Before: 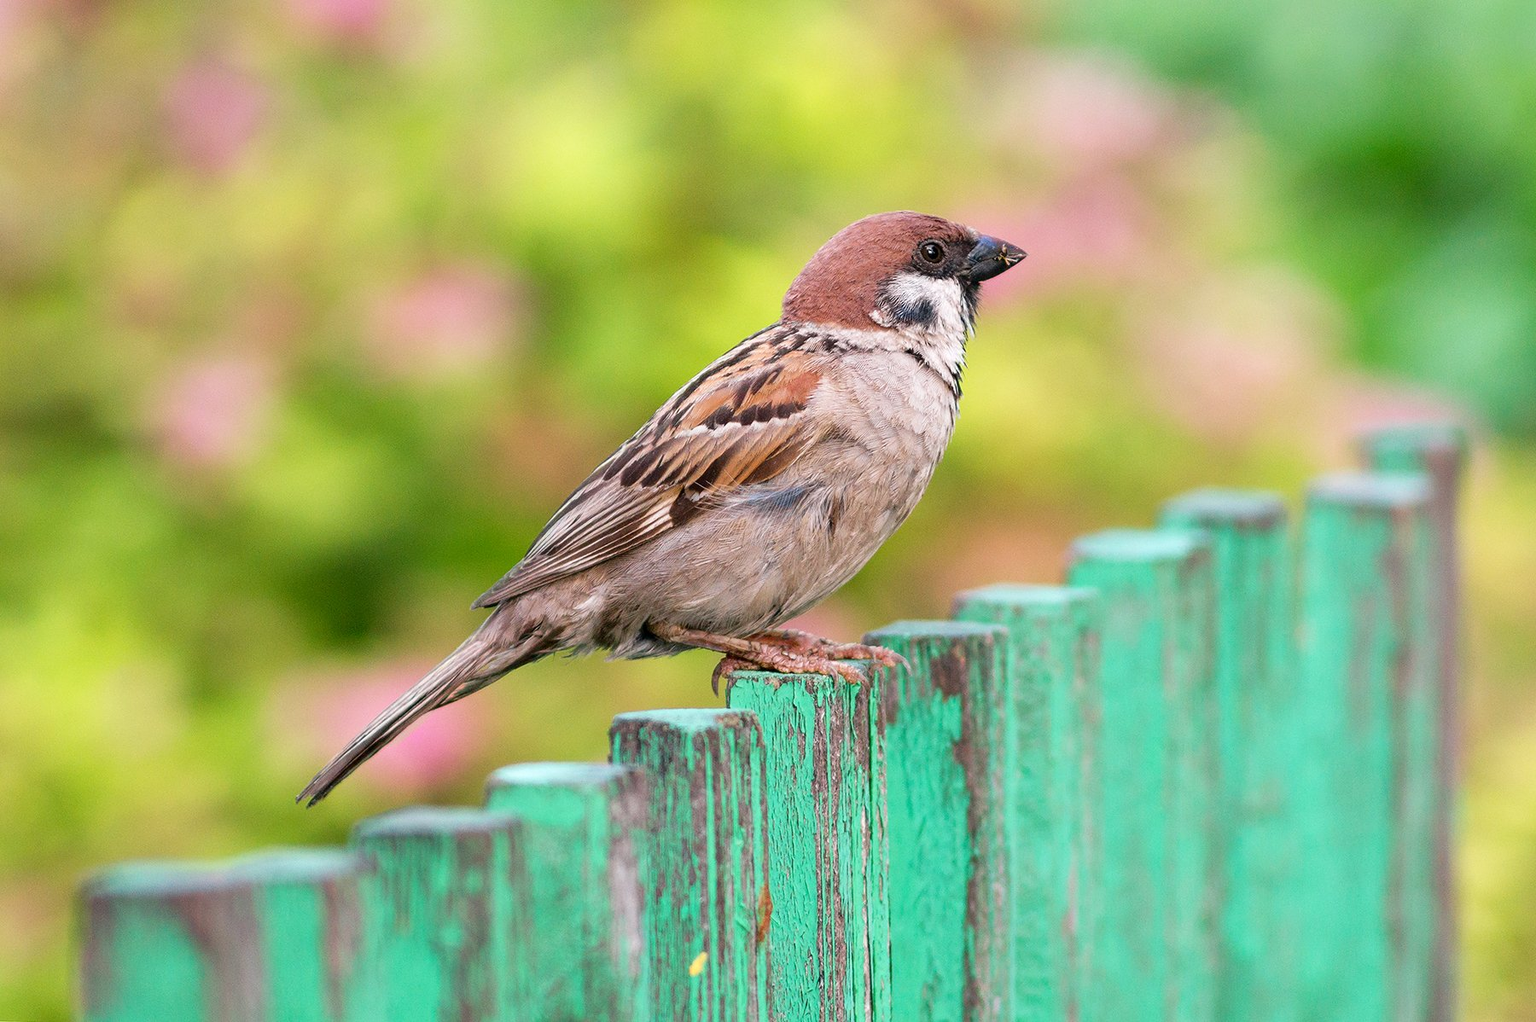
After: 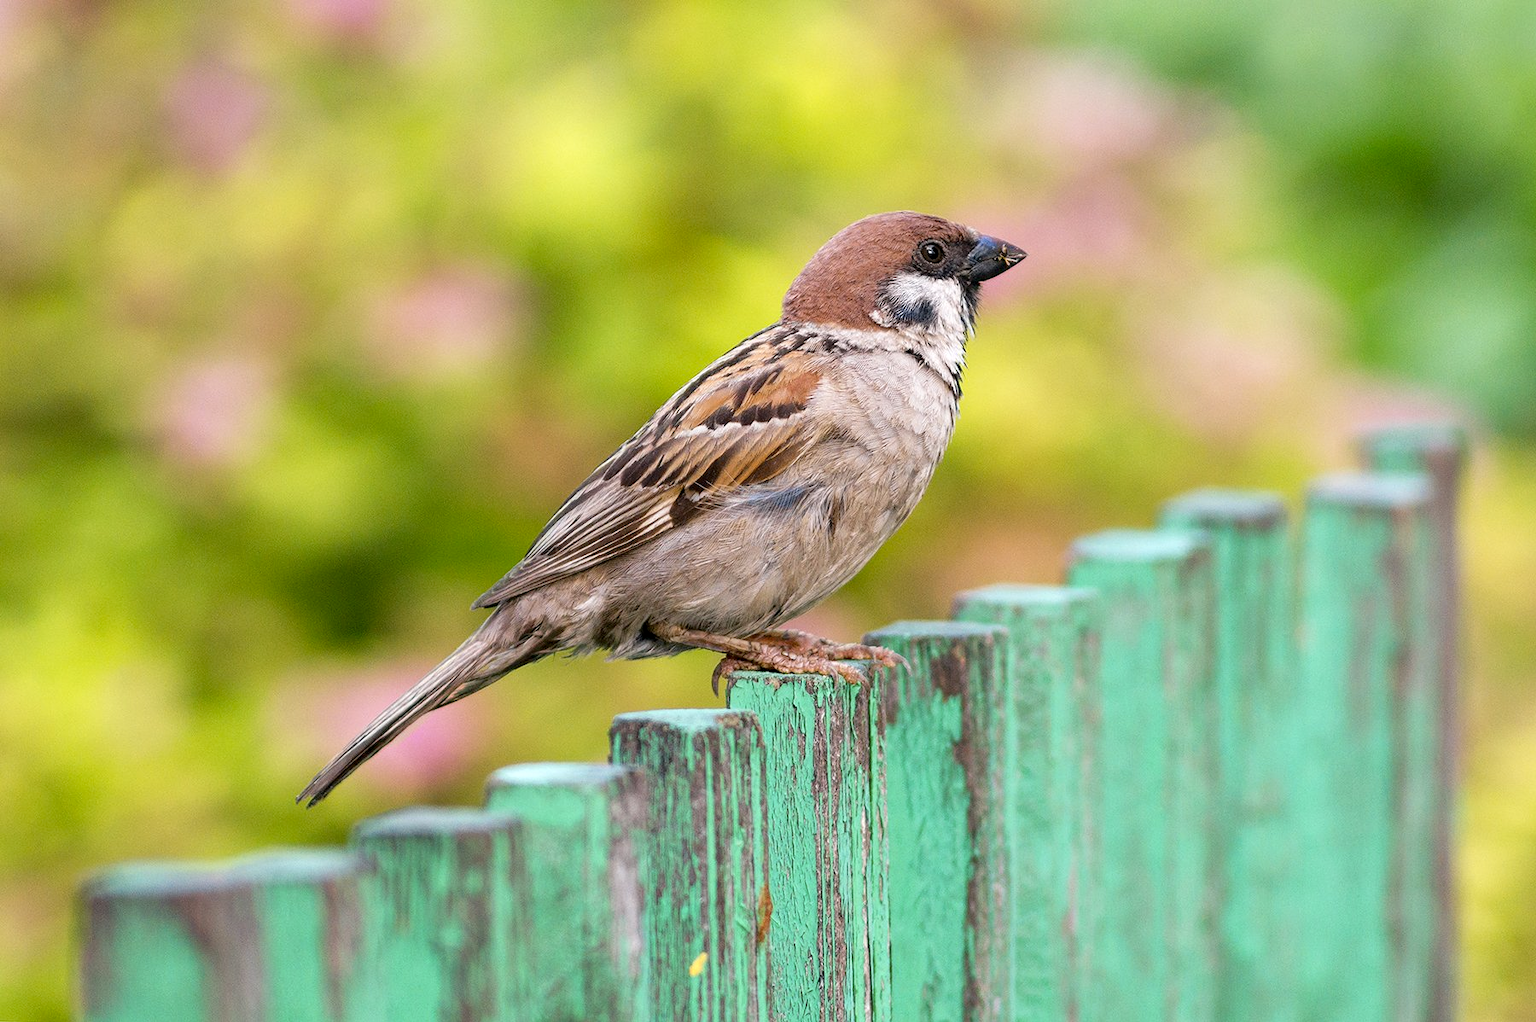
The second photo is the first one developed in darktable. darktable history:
color contrast: green-magenta contrast 0.8, blue-yellow contrast 1.1, unbound 0
local contrast: highlights 100%, shadows 100%, detail 120%, midtone range 0.2
